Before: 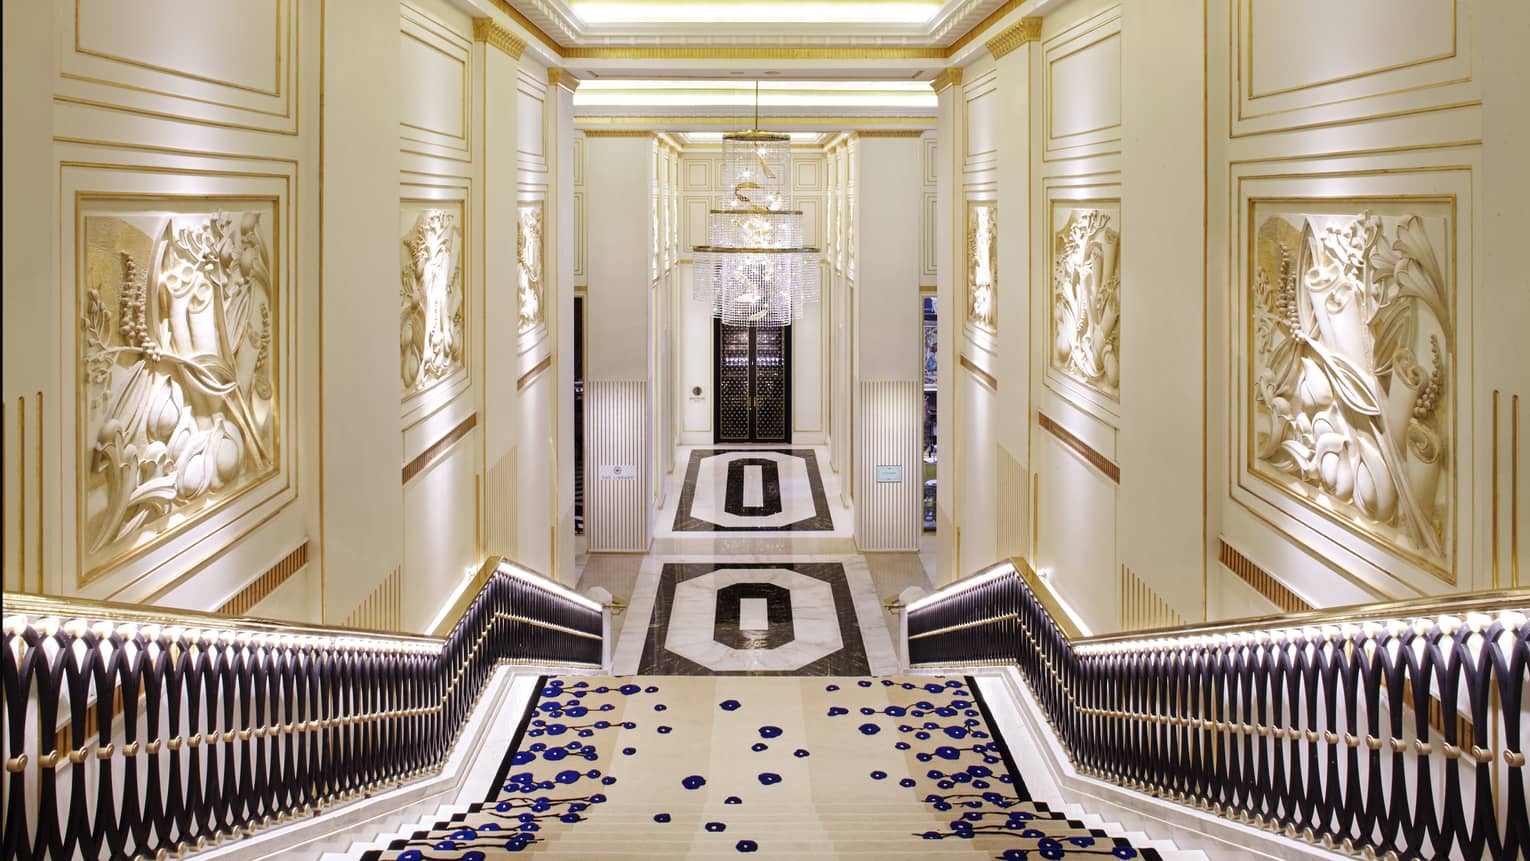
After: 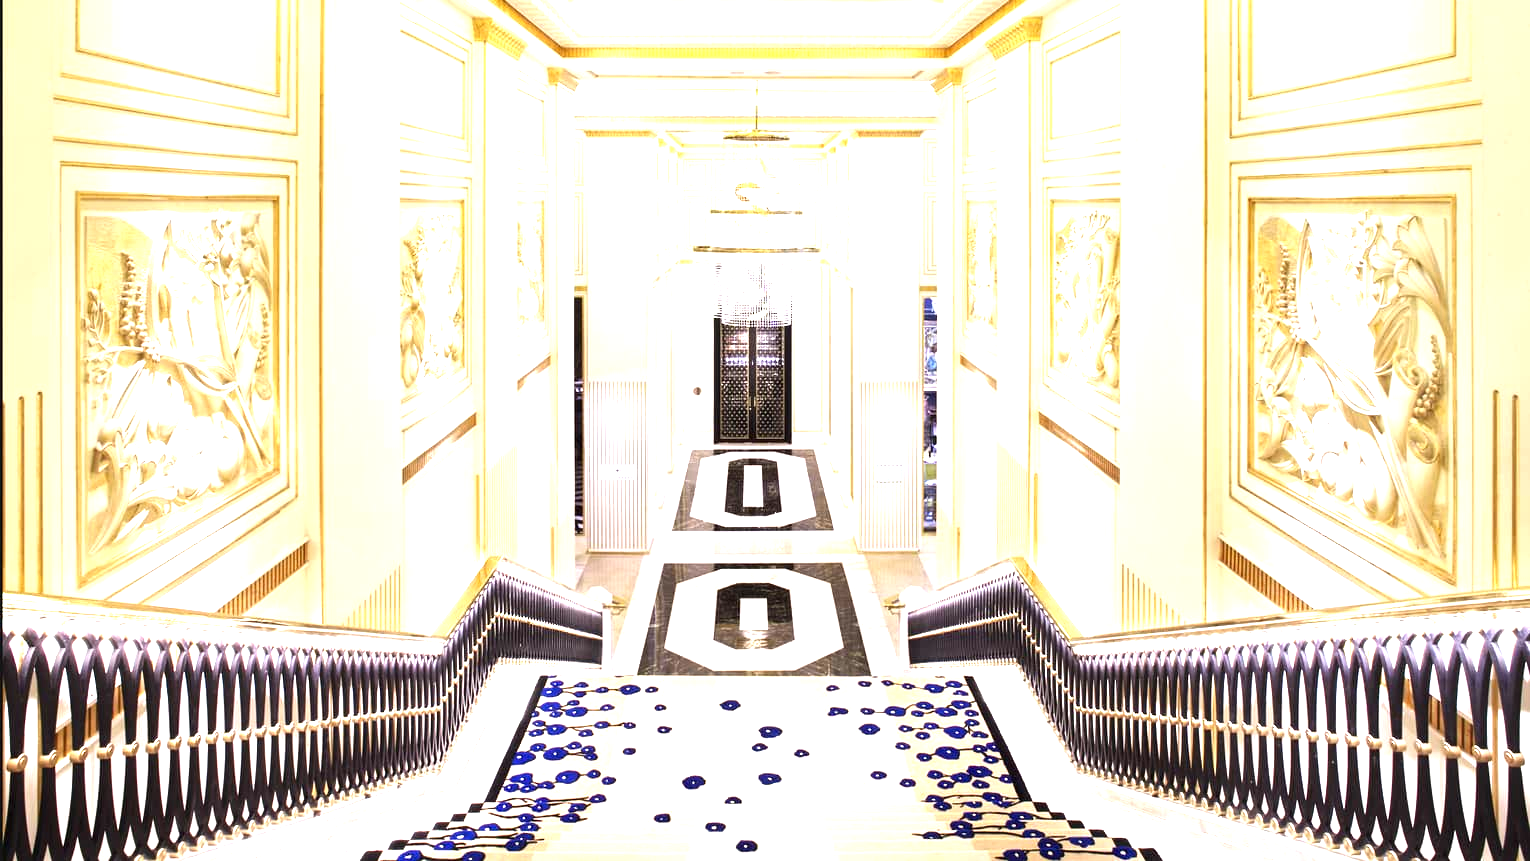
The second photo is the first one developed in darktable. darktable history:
levels: levels [0, 0.43, 0.859]
exposure: black level correction 0, exposure 1.1 EV, compensate exposure bias true, compensate highlight preservation false
